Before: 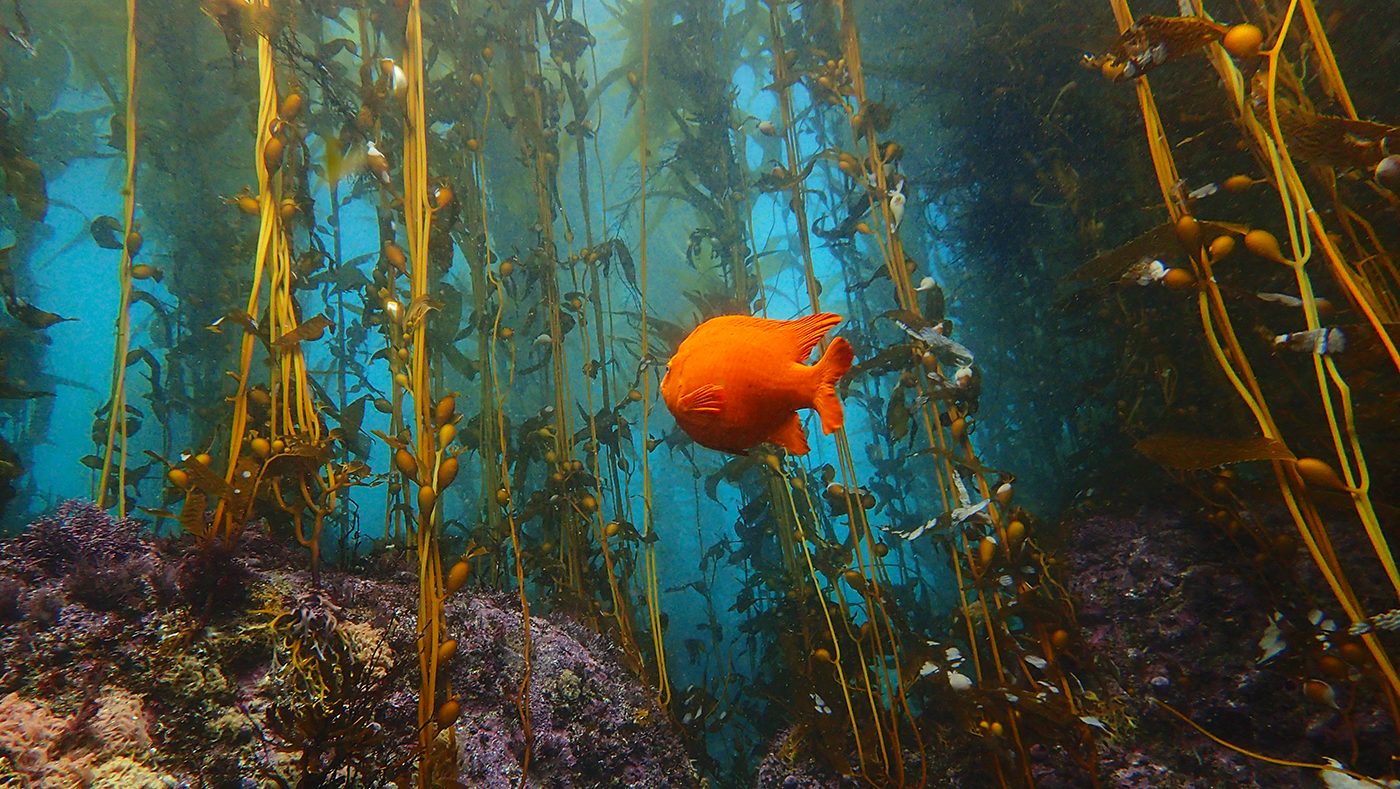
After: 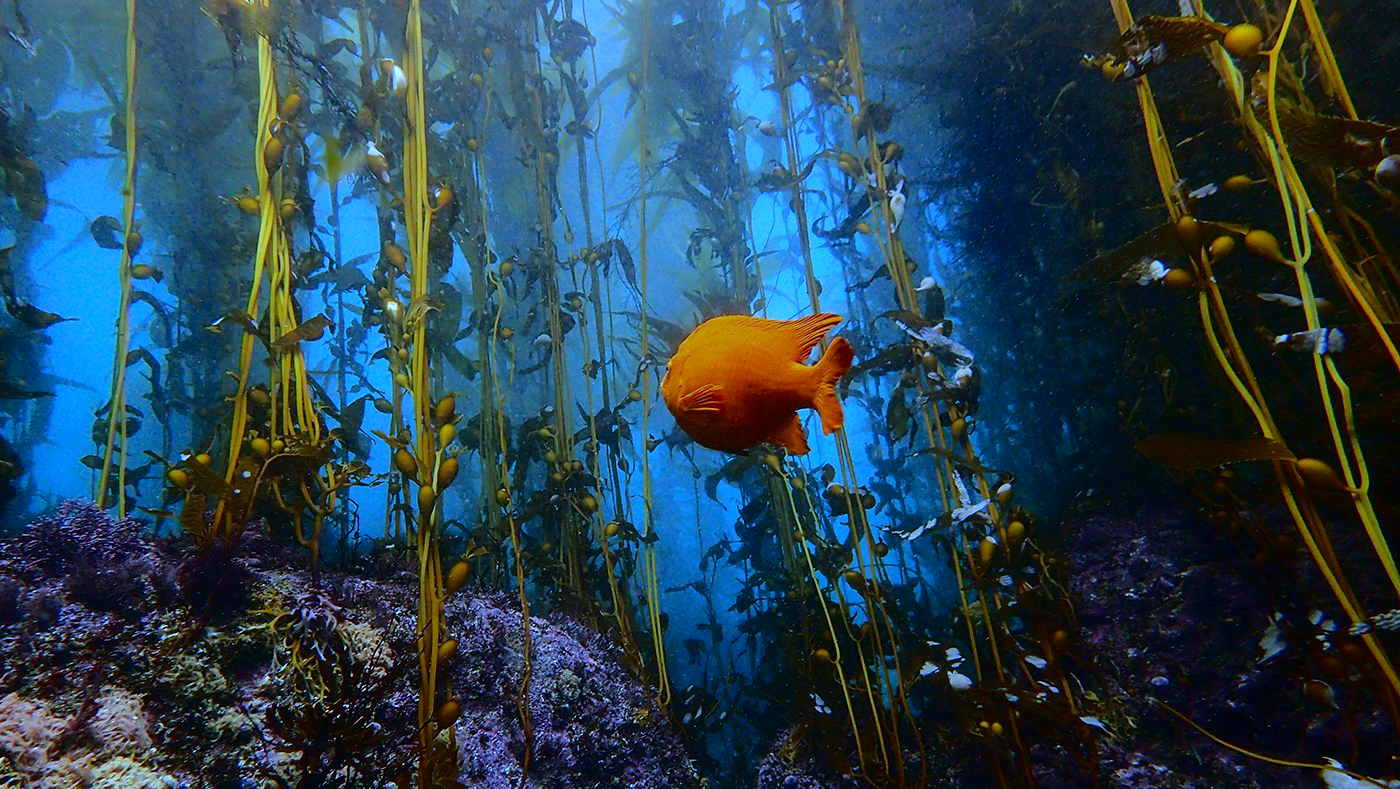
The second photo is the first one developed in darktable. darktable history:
white balance: red 0.766, blue 1.537
fill light: exposure -2 EV, width 8.6
